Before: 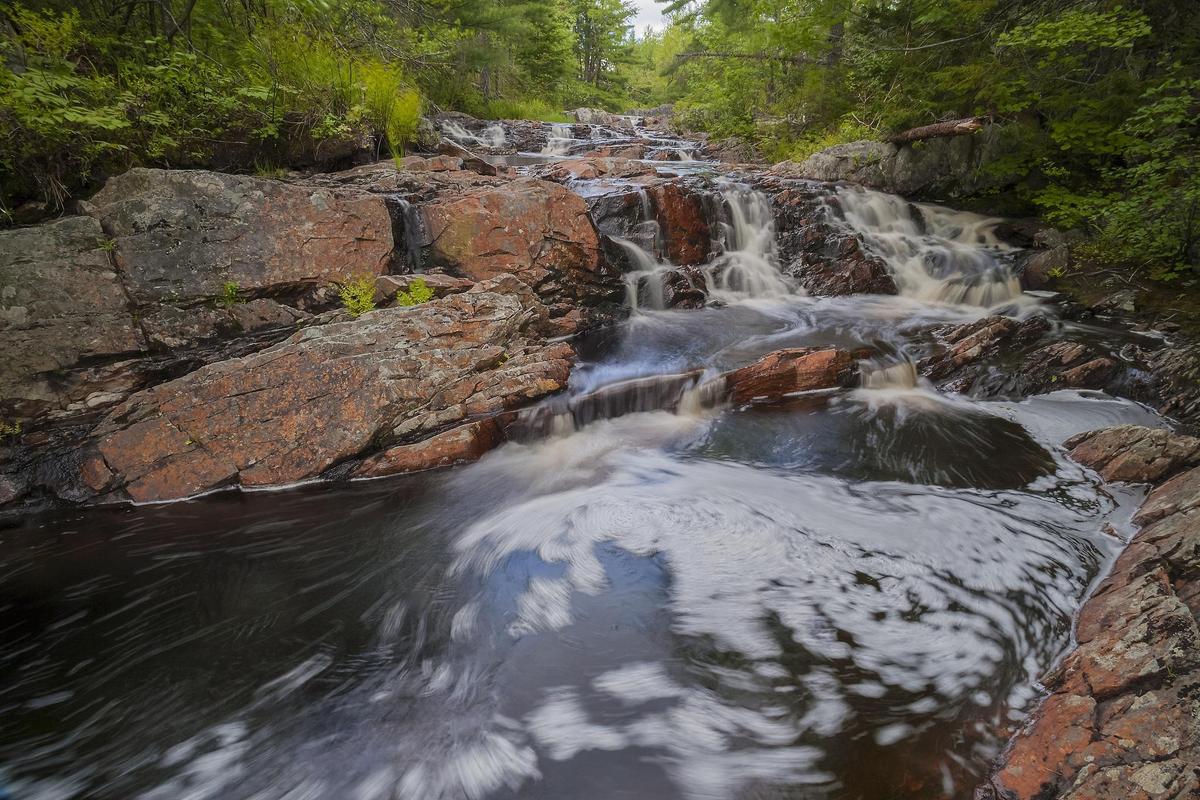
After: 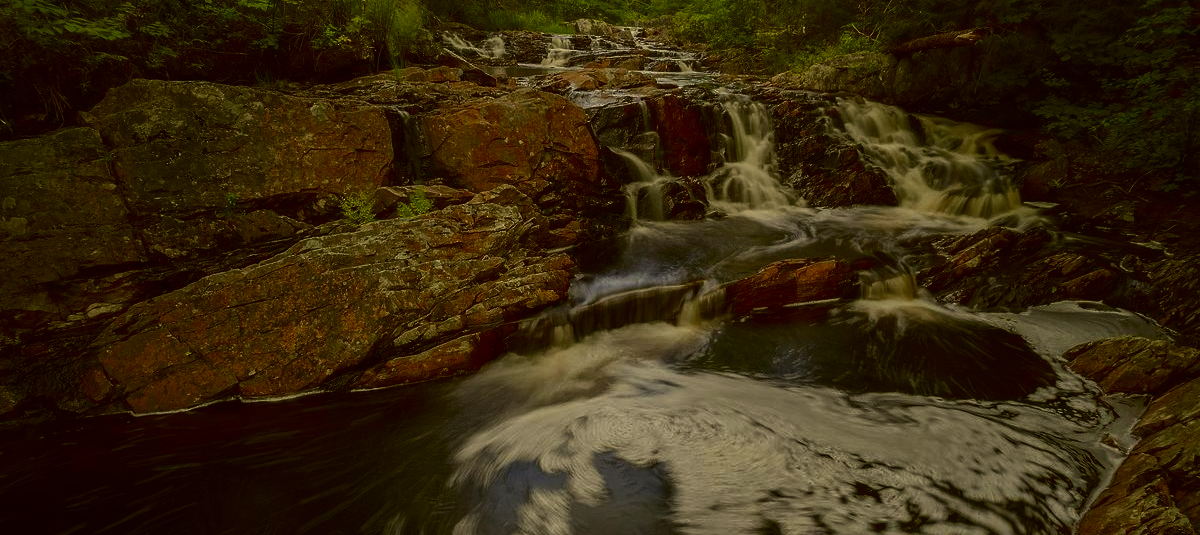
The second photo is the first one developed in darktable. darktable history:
color correction: highlights a* 0.168, highlights b* 29.65, shadows a* -0.297, shadows b* 21.6
contrast brightness saturation: brightness -0.52
crop: top 11.185%, bottom 21.857%
